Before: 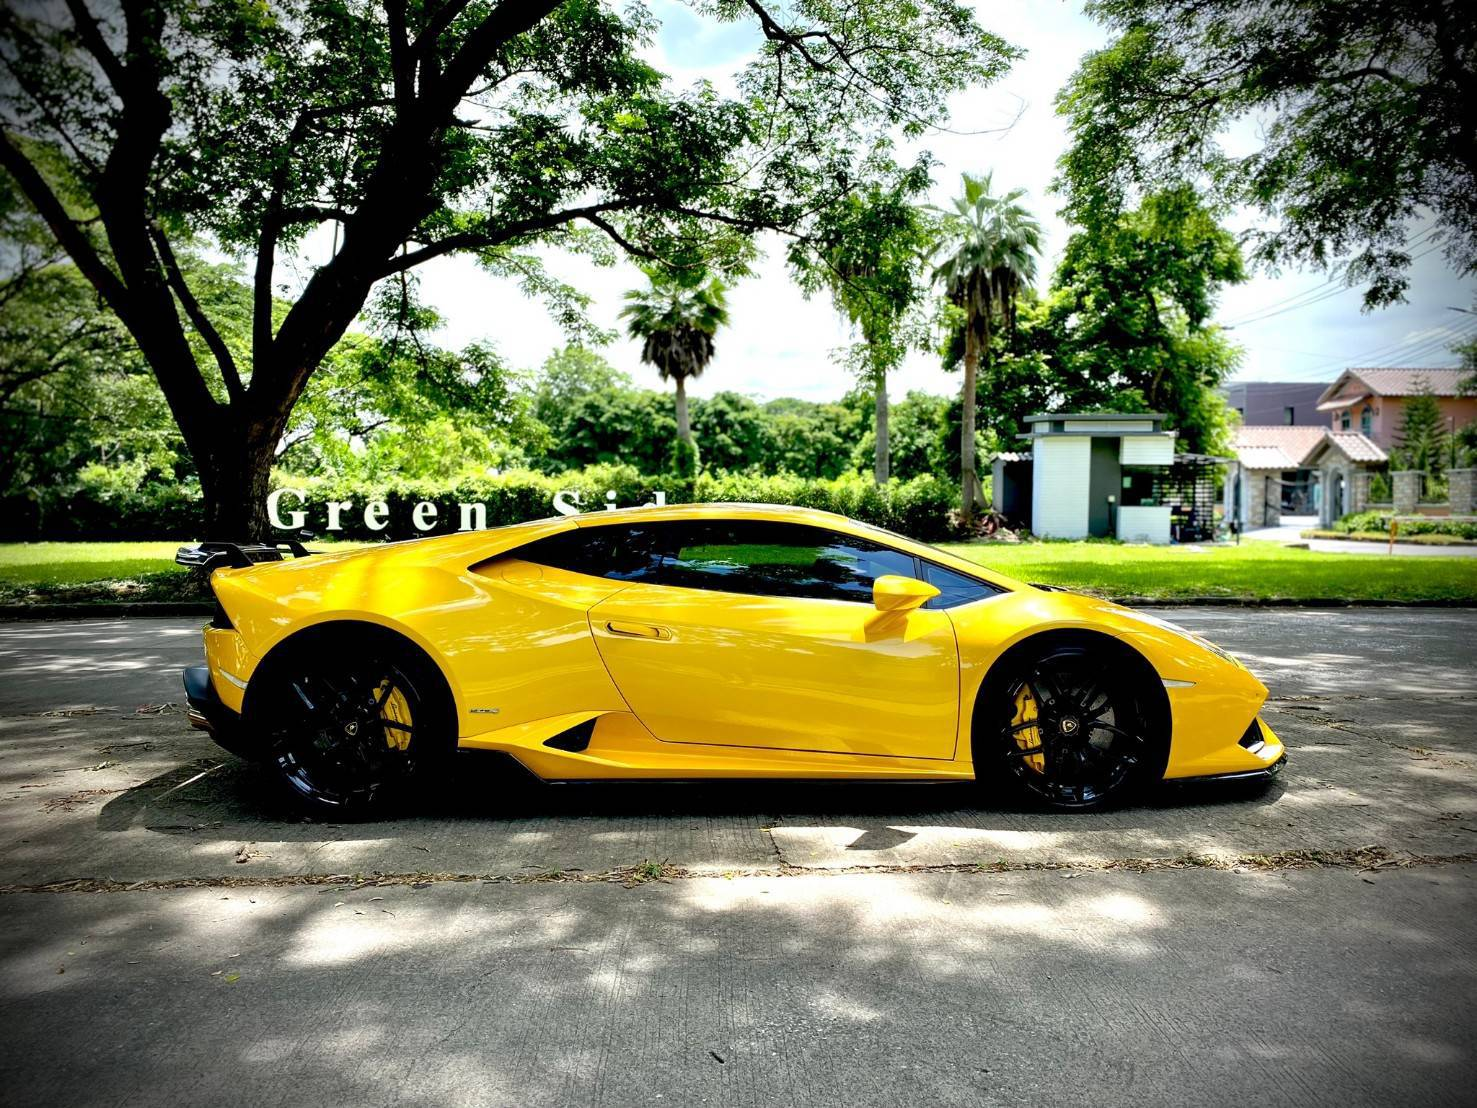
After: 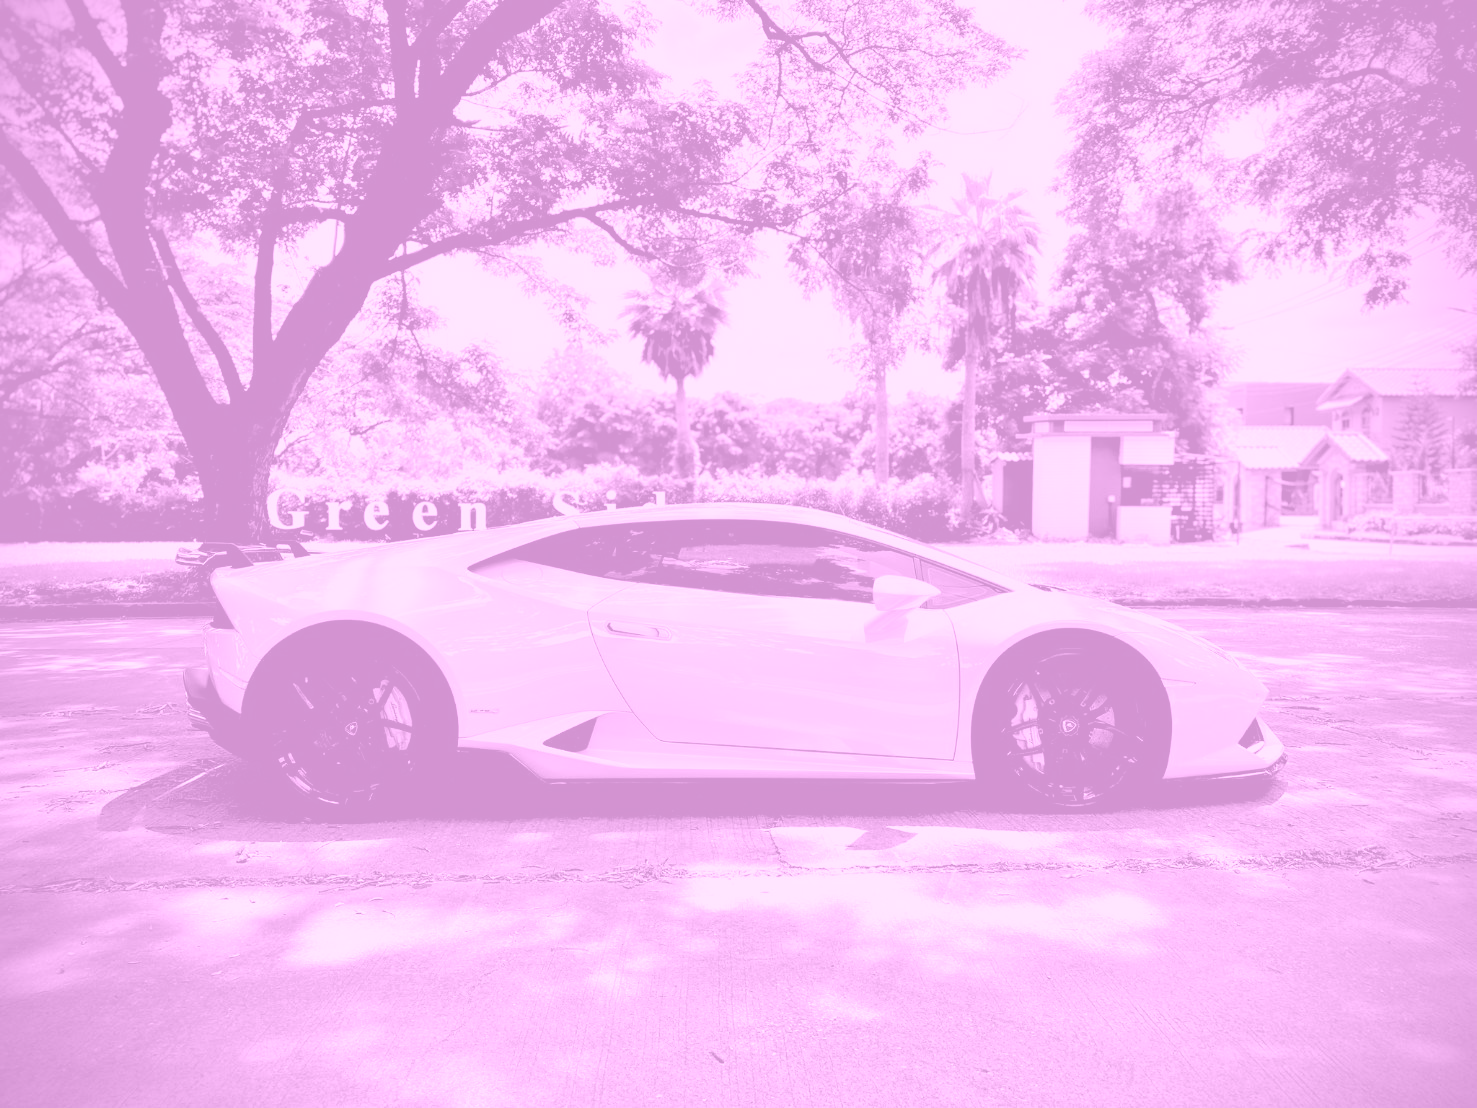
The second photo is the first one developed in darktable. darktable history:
colorize: hue 331.2°, saturation 75%, source mix 30.28%, lightness 70.52%, version 1
color balance: lift [1, 1.015, 1.004, 0.985], gamma [1, 0.958, 0.971, 1.042], gain [1, 0.956, 0.977, 1.044]
